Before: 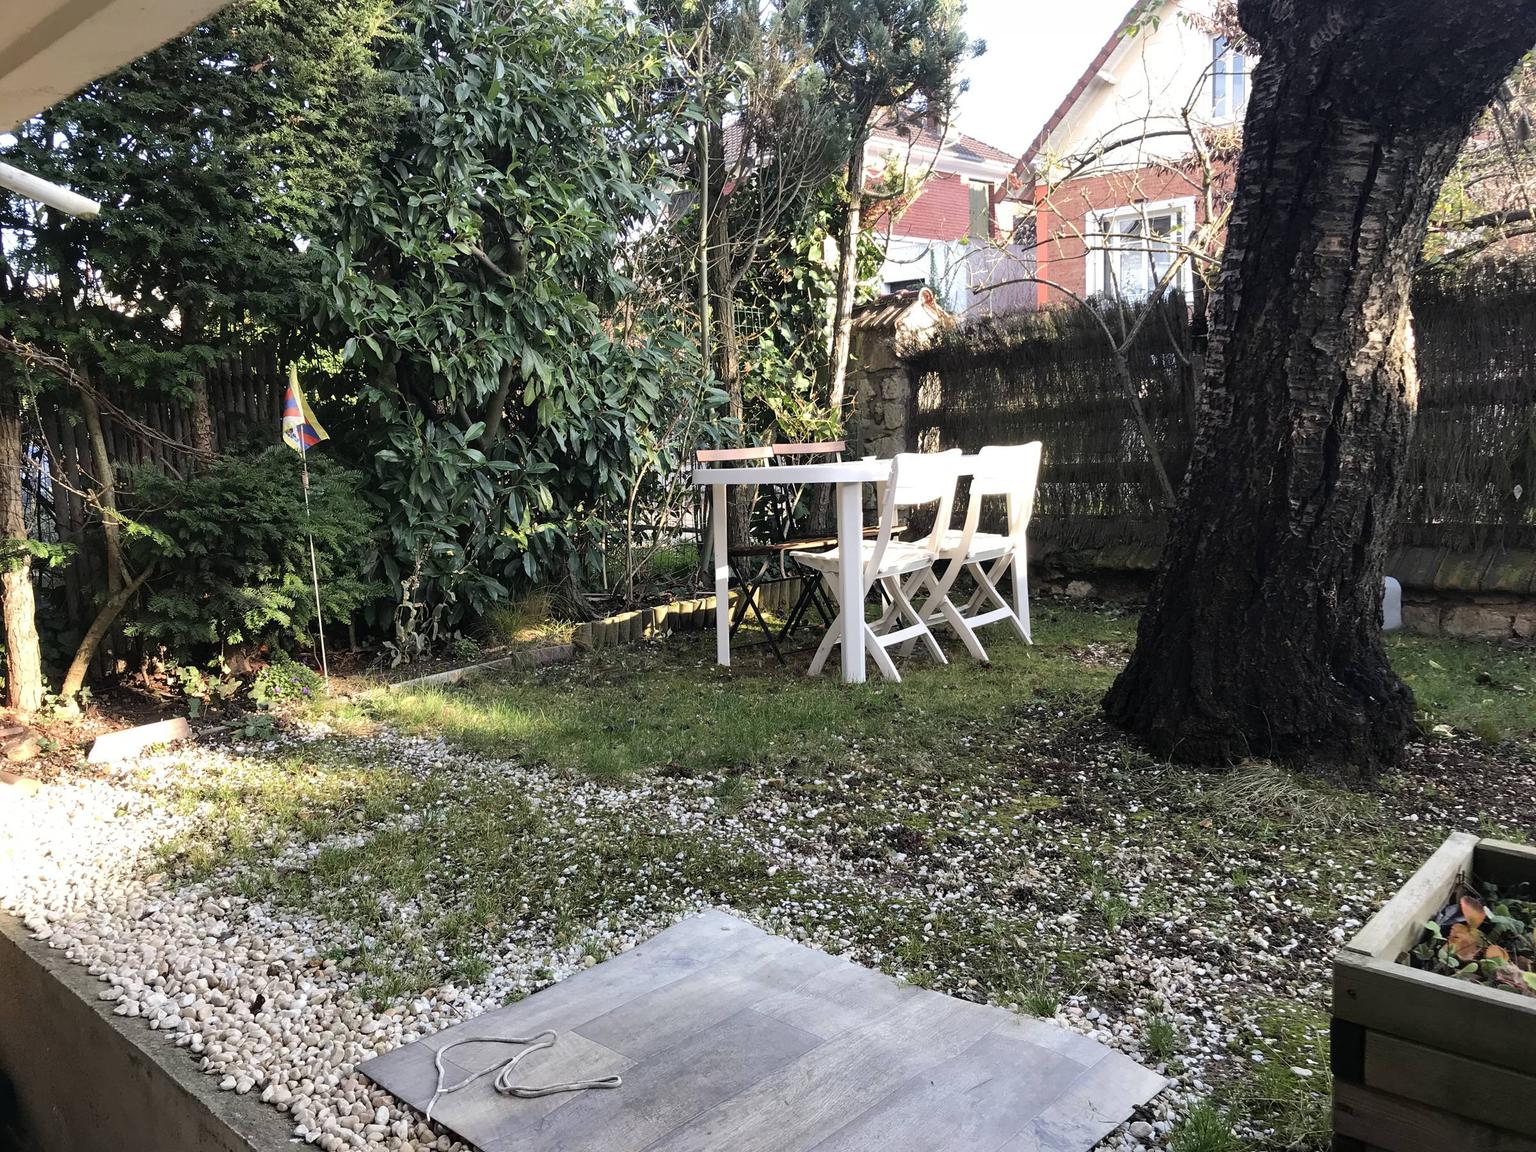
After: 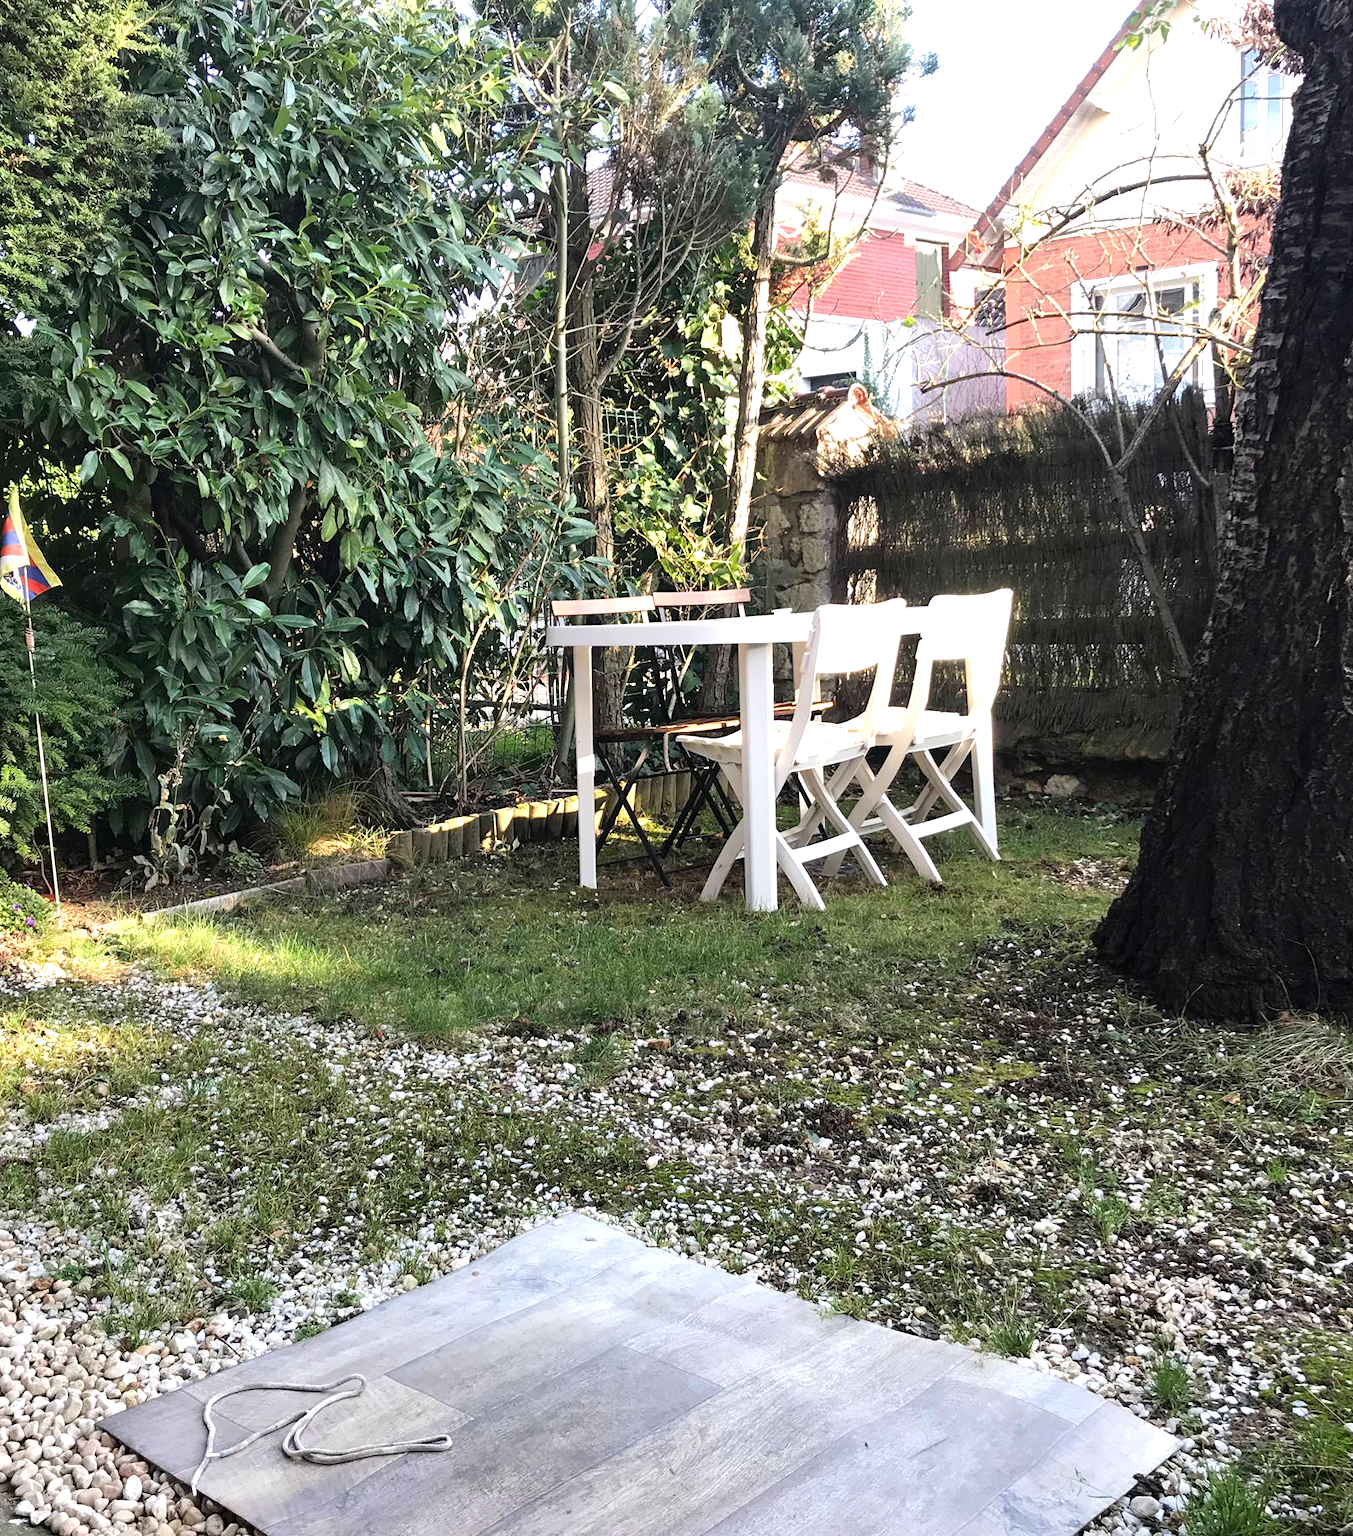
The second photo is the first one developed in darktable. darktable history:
exposure: exposure 0.515 EV, compensate highlight preservation false
crop and rotate: left 18.442%, right 15.508%
